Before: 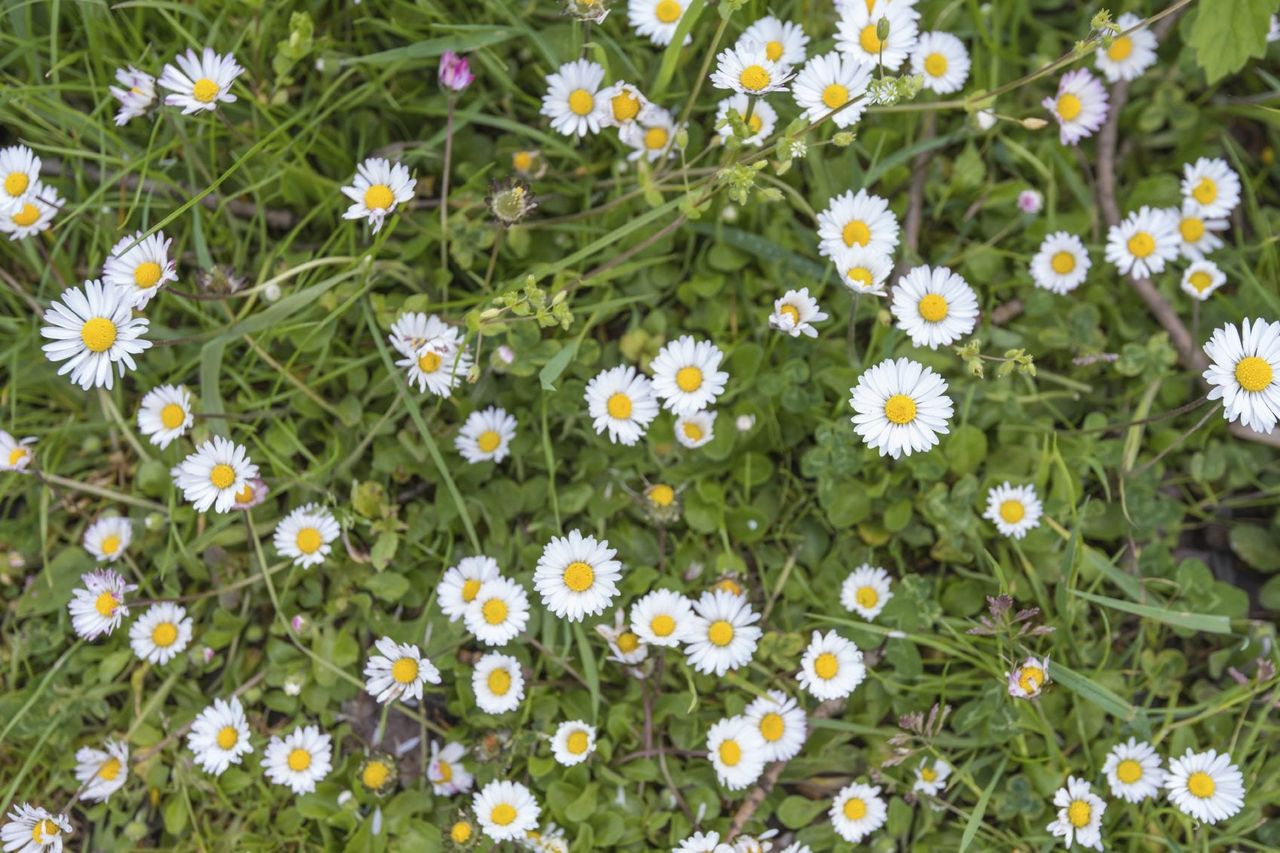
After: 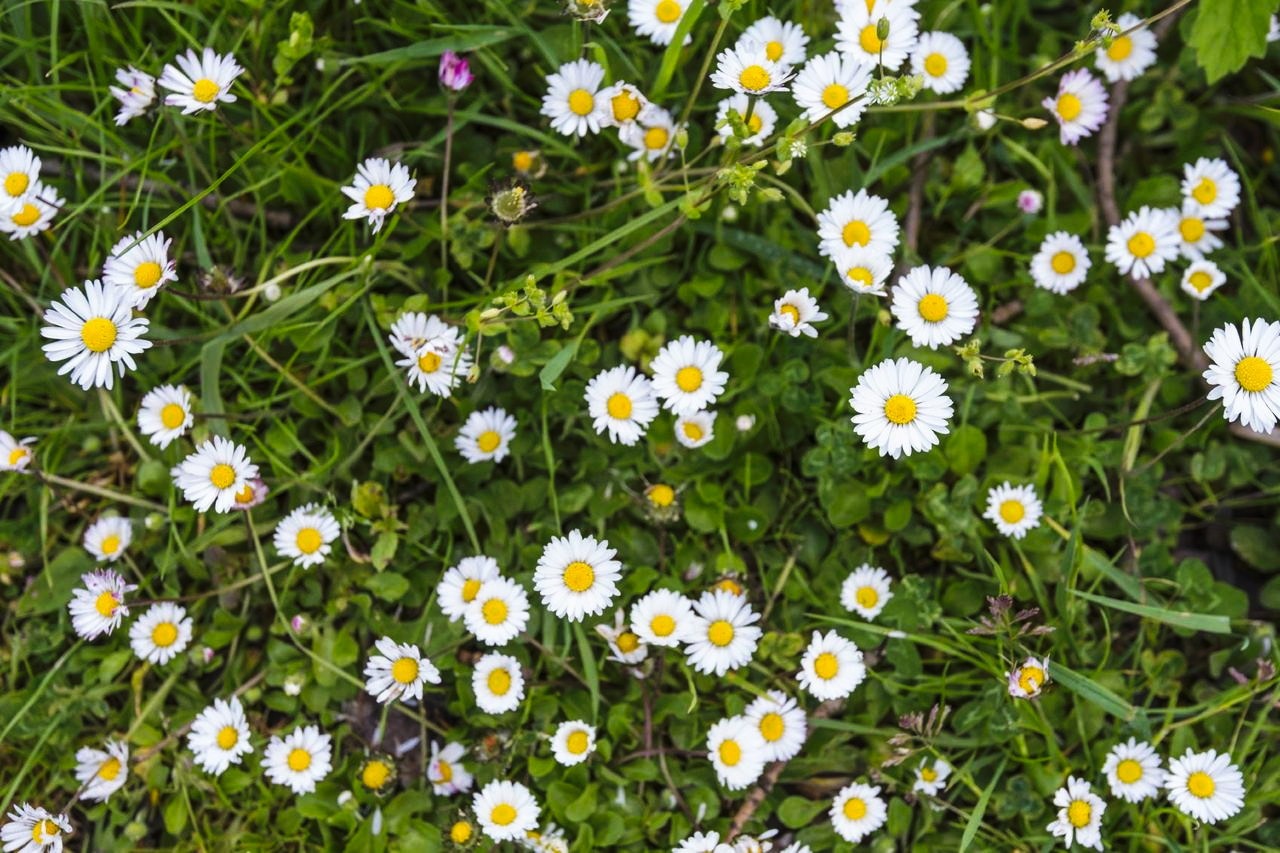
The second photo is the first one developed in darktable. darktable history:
tone curve: curves: ch0 [(0, 0) (0.003, 0) (0.011, 0) (0.025, 0) (0.044, 0.006) (0.069, 0.024) (0.1, 0.038) (0.136, 0.052) (0.177, 0.08) (0.224, 0.112) (0.277, 0.145) (0.335, 0.206) (0.399, 0.284) (0.468, 0.372) (0.543, 0.477) (0.623, 0.593) (0.709, 0.717) (0.801, 0.815) (0.898, 0.92) (1, 1)], preserve colors none
white balance: emerald 1
